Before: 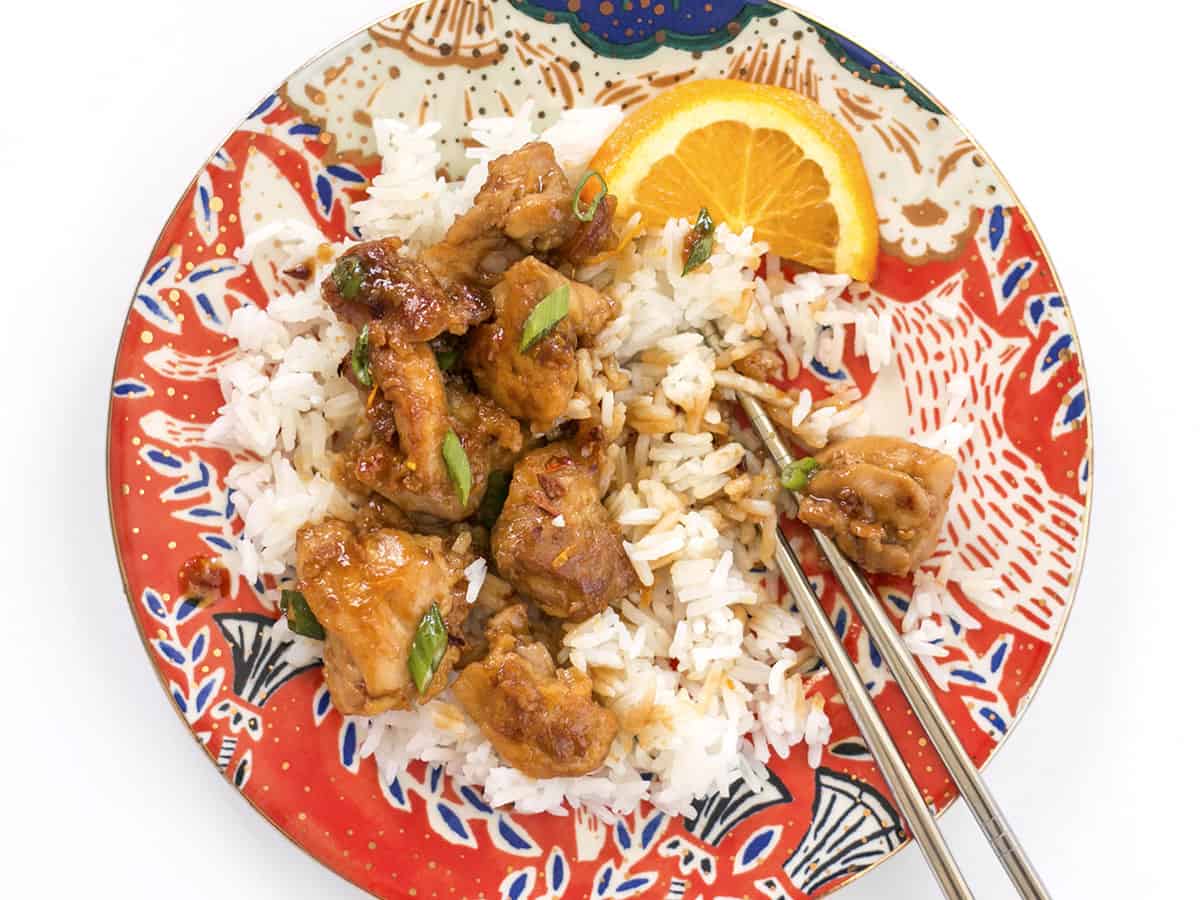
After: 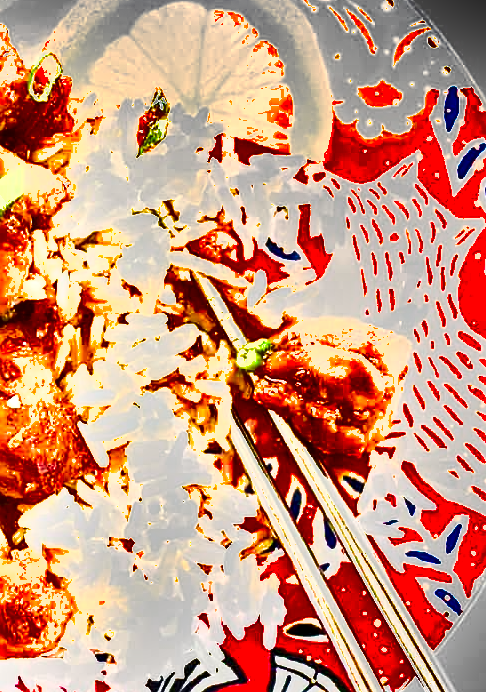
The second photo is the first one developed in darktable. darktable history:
crop: left 45.467%, top 13.233%, right 13.981%, bottom 9.869%
tone equalizer: -7 EV 0.155 EV, -6 EV 0.586 EV, -5 EV 1.18 EV, -4 EV 1.29 EV, -3 EV 1.14 EV, -2 EV 0.6 EV, -1 EV 0.155 EV, edges refinement/feathering 500, mask exposure compensation -1.57 EV, preserve details no
shadows and highlights: radius 101.45, shadows 50.49, highlights -64.01, soften with gaussian
tone curve: curves: ch0 [(0, 0) (0.181, 0.087) (0.498, 0.485) (0.78, 0.742) (0.993, 0.954)]; ch1 [(0, 0) (0.311, 0.149) (0.395, 0.349) (0.488, 0.477) (0.612, 0.641) (1, 1)]; ch2 [(0, 0) (0.5, 0.5) (0.638, 0.667) (1, 1)], color space Lab, independent channels, preserve colors none
sharpen: on, module defaults
exposure: black level correction 0, exposure 1.679 EV, compensate exposure bias true, compensate highlight preservation false
